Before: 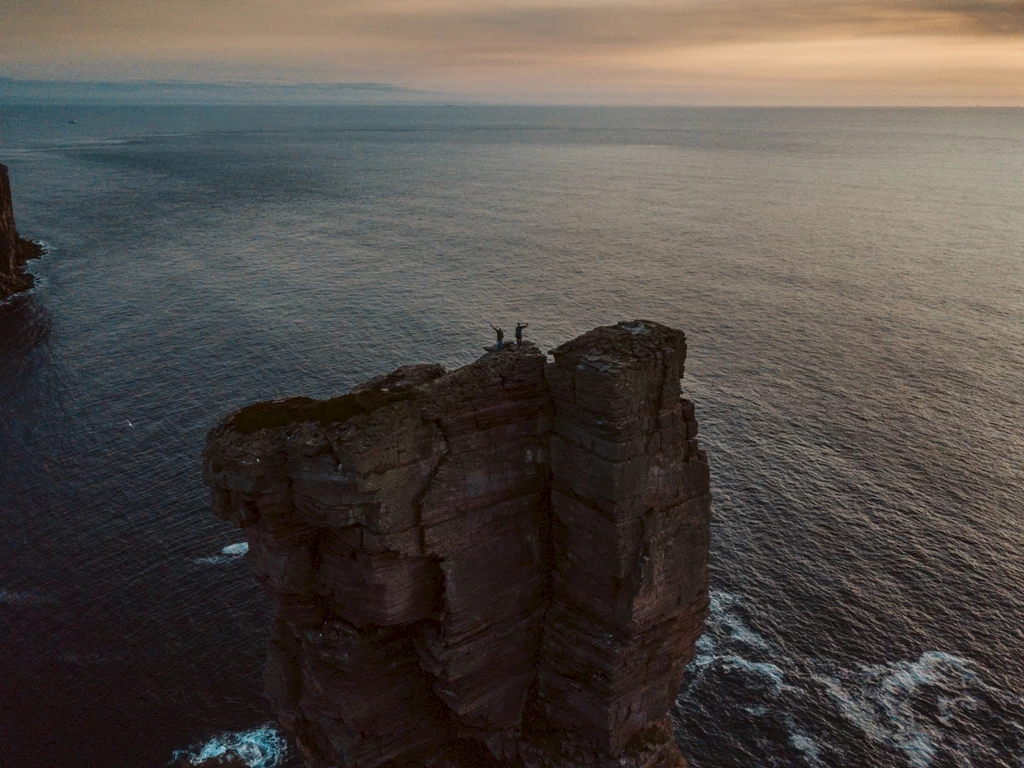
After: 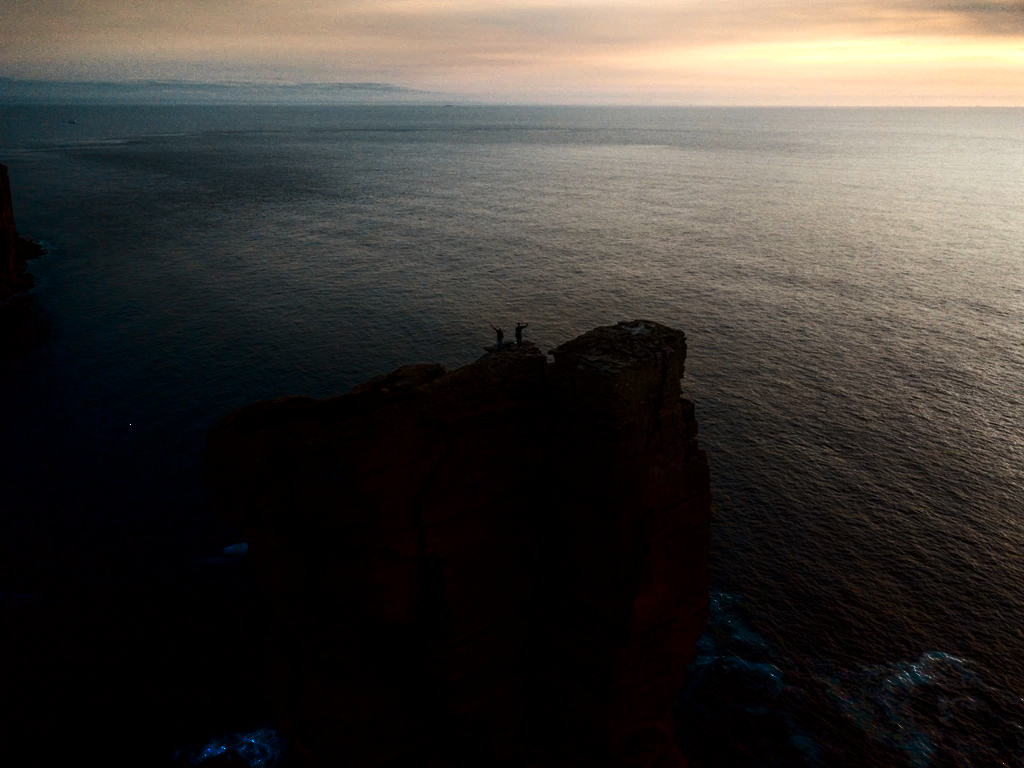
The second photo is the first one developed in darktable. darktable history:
shadows and highlights: shadows -89.49, highlights 88.6, soften with gaussian
levels: levels [0.044, 0.475, 0.791]
